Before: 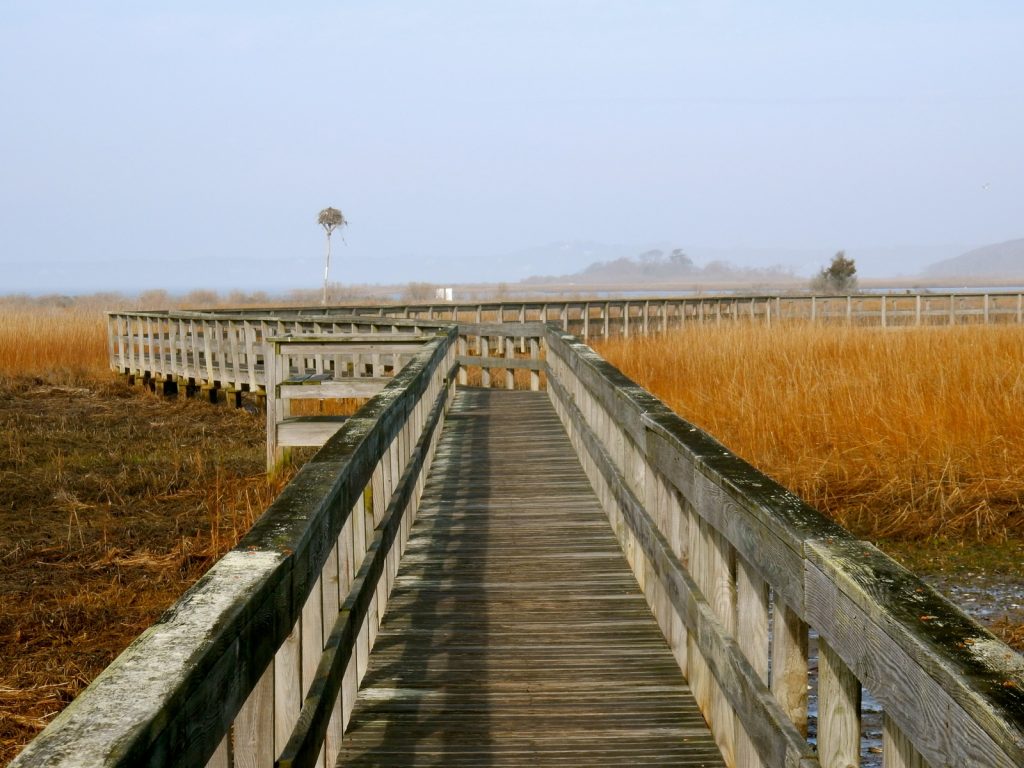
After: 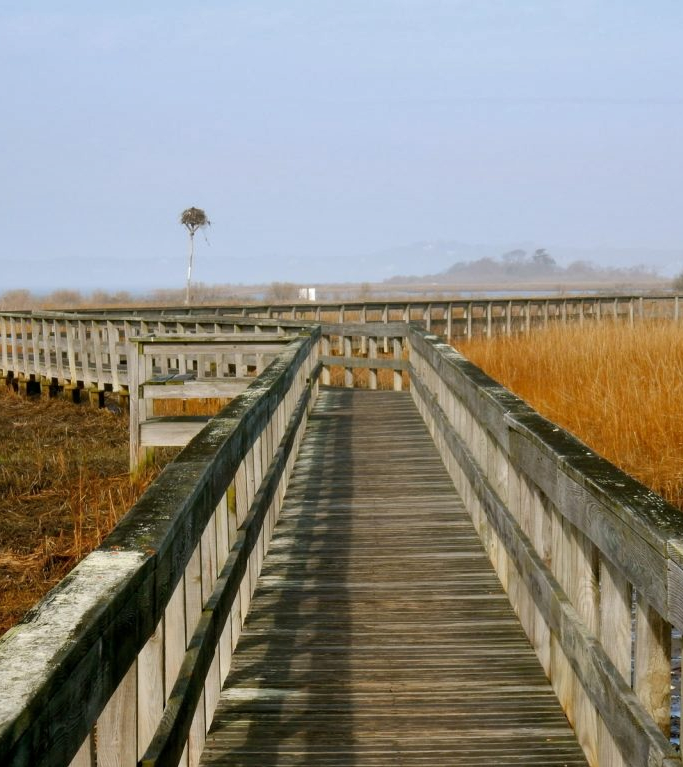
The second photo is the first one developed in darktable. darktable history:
crop and rotate: left 13.388%, right 19.868%
shadows and highlights: low approximation 0.01, soften with gaussian
